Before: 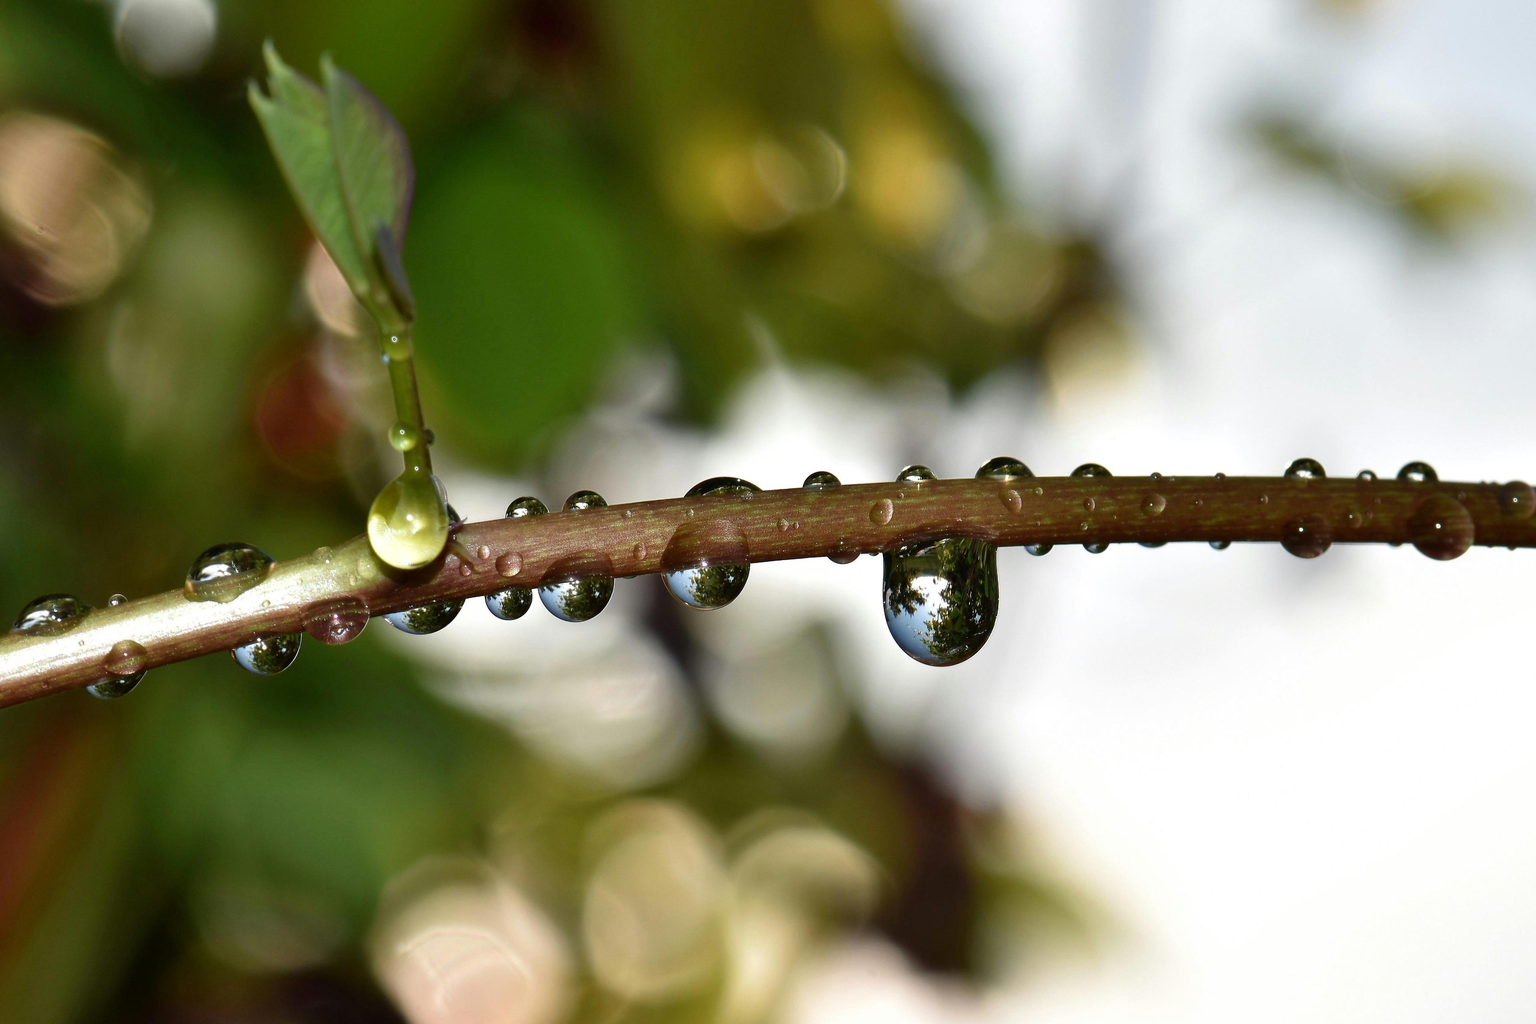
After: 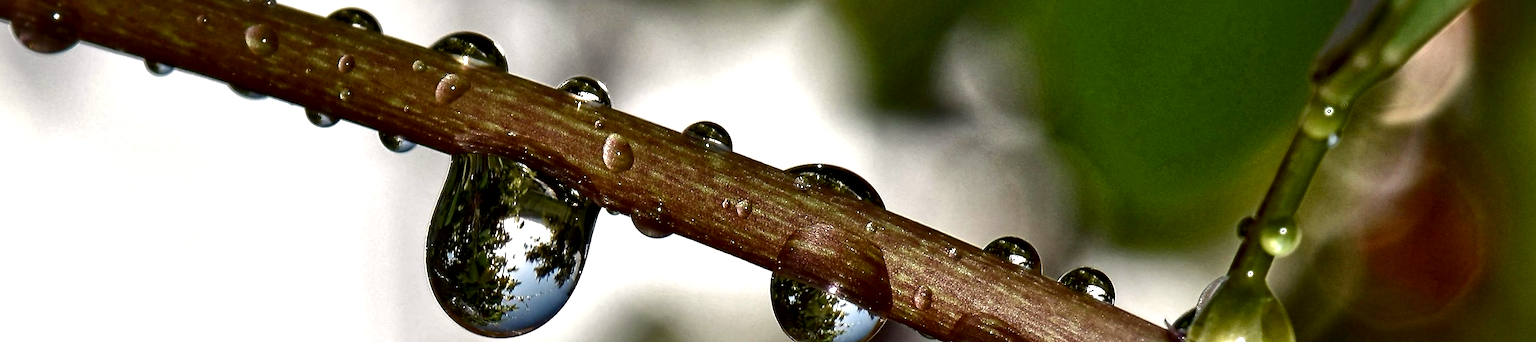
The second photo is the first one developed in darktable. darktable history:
color balance rgb: shadows lift › chroma 1%, shadows lift › hue 28.8°, power › hue 60°, highlights gain › chroma 1%, highlights gain › hue 60°, global offset › luminance 0.25%, perceptual saturation grading › highlights -20%, perceptual saturation grading › shadows 20%, perceptual brilliance grading › highlights 5%, perceptual brilliance grading › shadows -10%, global vibrance 19.67%
contrast brightness saturation: brightness -0.09
crop and rotate: angle 16.12°, top 30.835%, bottom 35.653%
contrast equalizer: y [[0.5, 0.501, 0.525, 0.597, 0.58, 0.514], [0.5 ×6], [0.5 ×6], [0 ×6], [0 ×6]]
local contrast: mode bilateral grid, contrast 20, coarseness 50, detail 171%, midtone range 0.2
